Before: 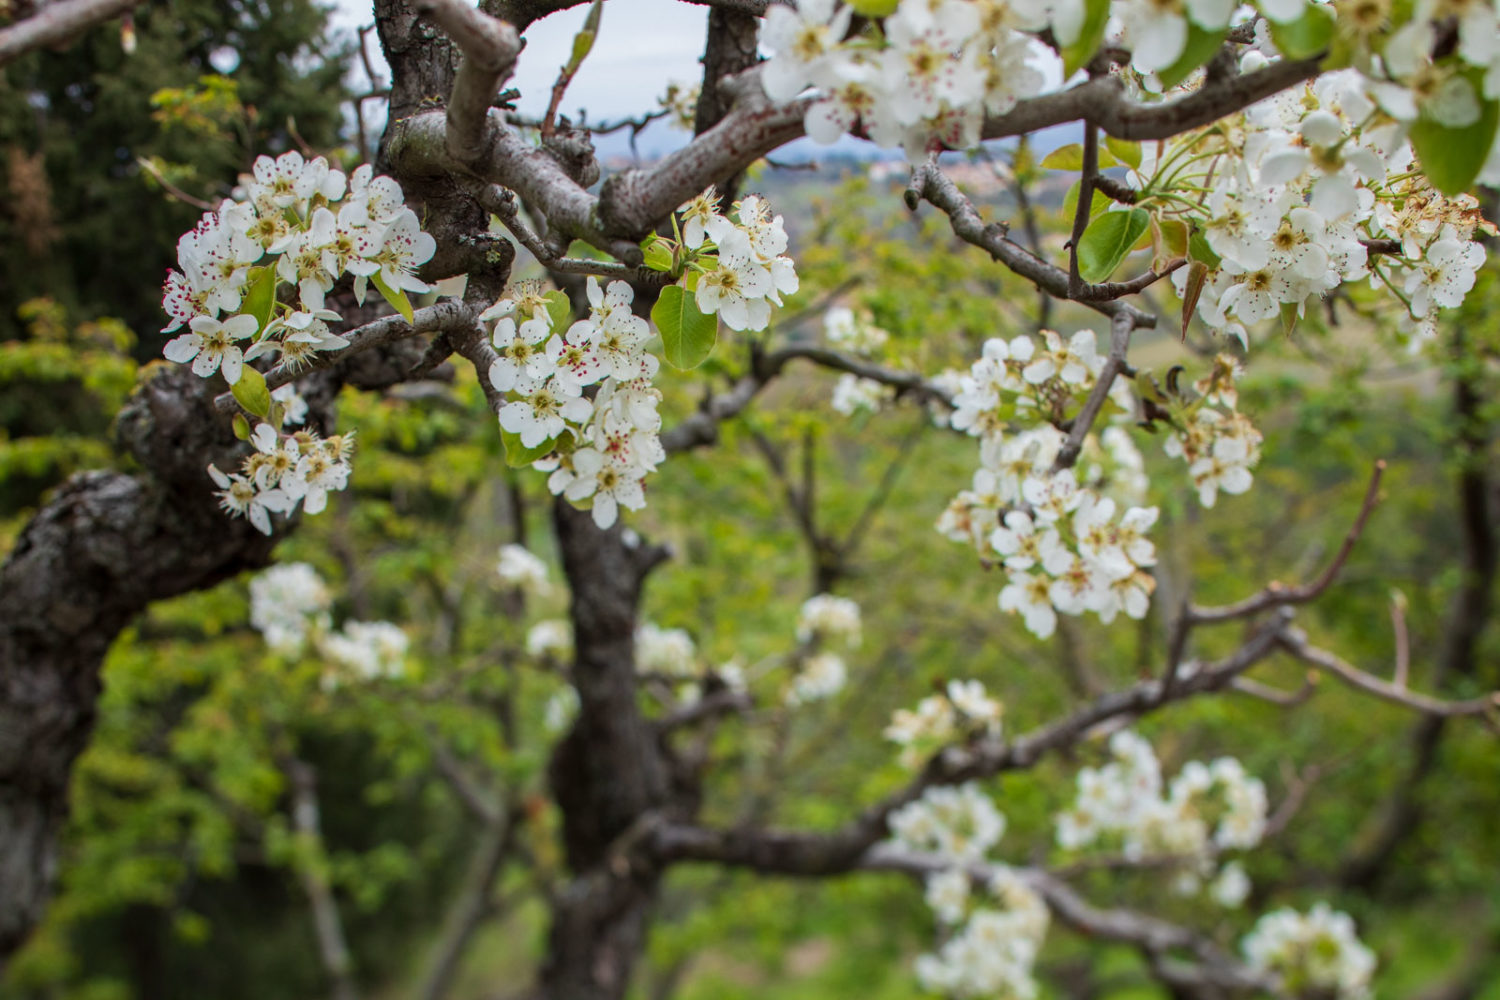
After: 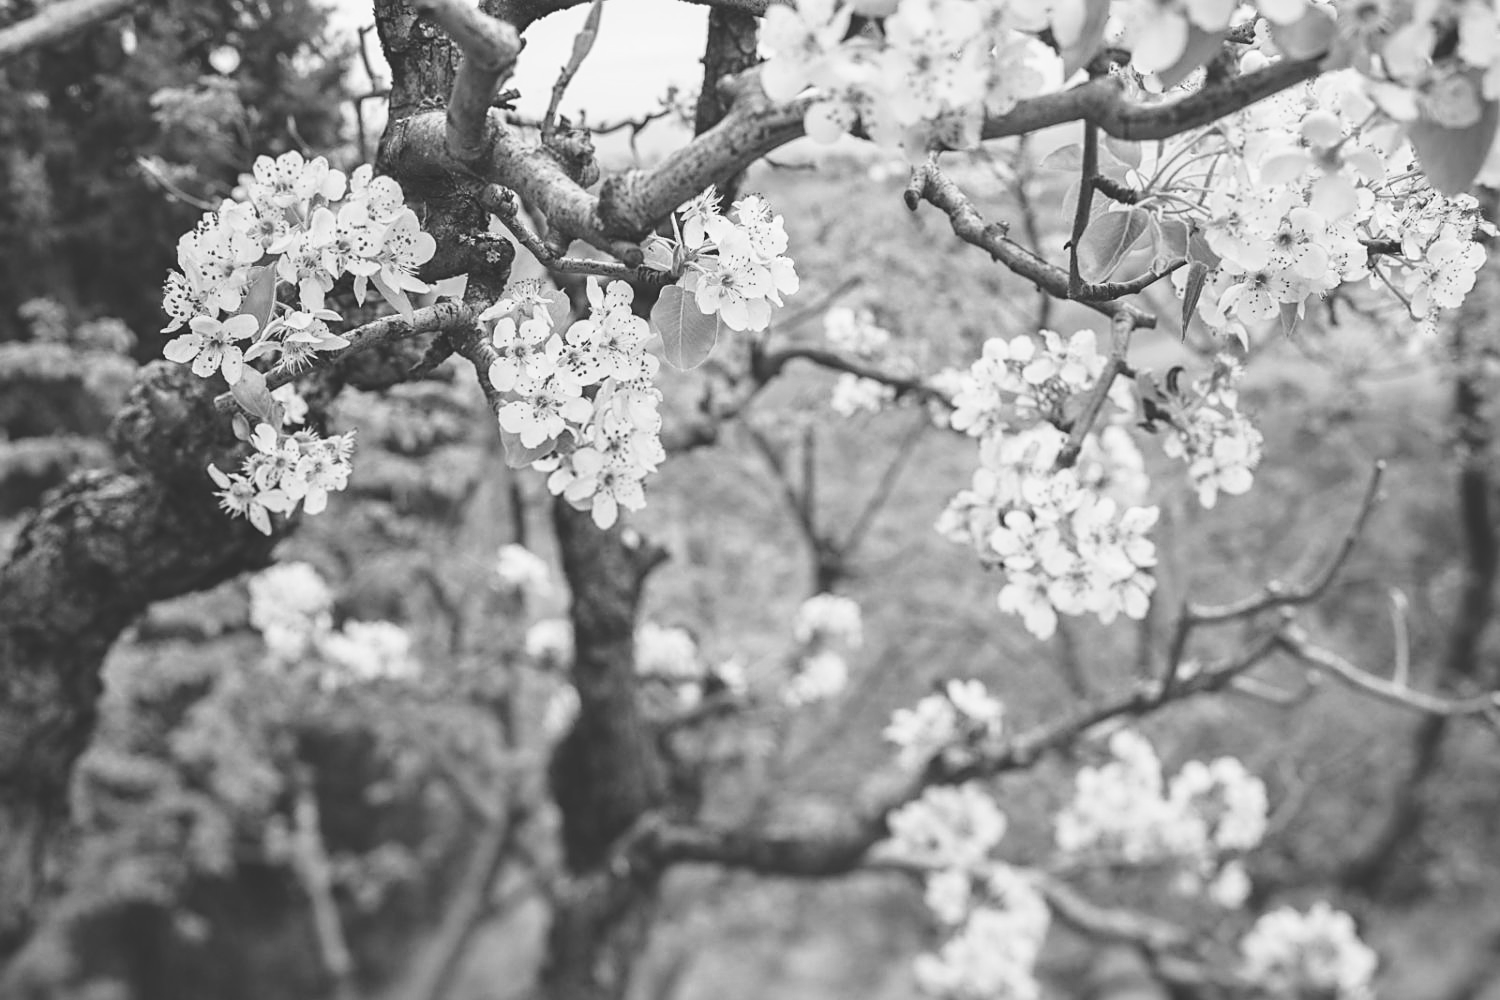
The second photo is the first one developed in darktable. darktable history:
color balance rgb: shadows lift › chroma 2%, shadows lift › hue 250°, power › hue 326.4°, highlights gain › chroma 2%, highlights gain › hue 64.8°, global offset › luminance 0.5%, global offset › hue 58.8°, perceptual saturation grading › highlights -25%, perceptual saturation grading › shadows 30%, global vibrance 15%
monochrome: size 3.1
sharpen: on, module defaults
base curve: curves: ch0 [(0, 0) (0.028, 0.03) (0.121, 0.232) (0.46, 0.748) (0.859, 0.968) (1, 1)], preserve colors none
exposure: black level correction -0.025, exposure -0.117 EV, compensate highlight preservation false
color contrast: green-magenta contrast 0.84, blue-yellow contrast 0.86
